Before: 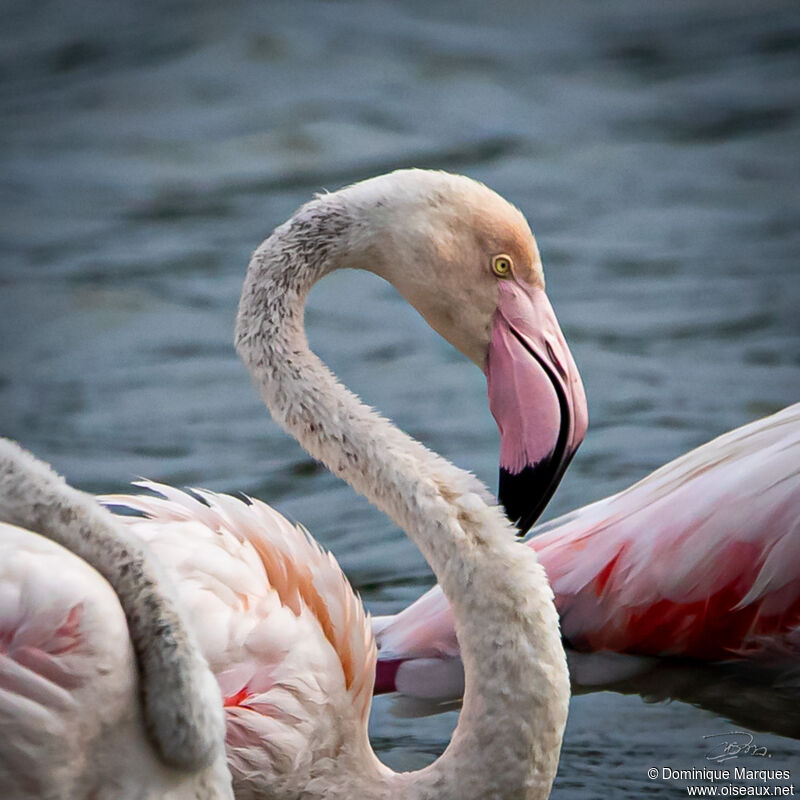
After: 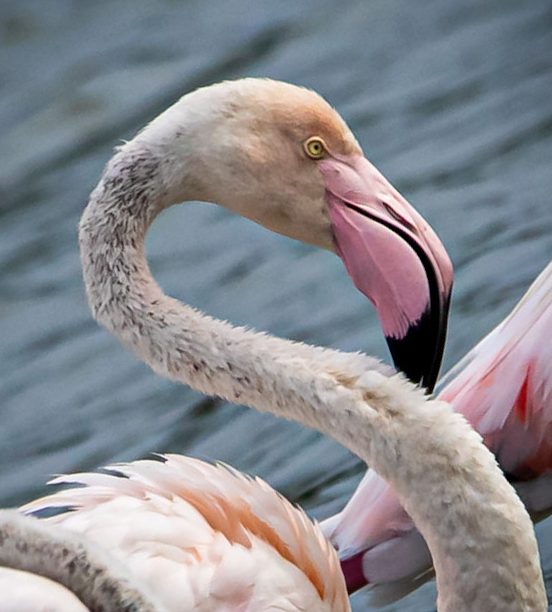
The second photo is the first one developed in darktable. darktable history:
crop and rotate: angle 20.96°, left 6.866%, right 3.919%, bottom 1.129%
